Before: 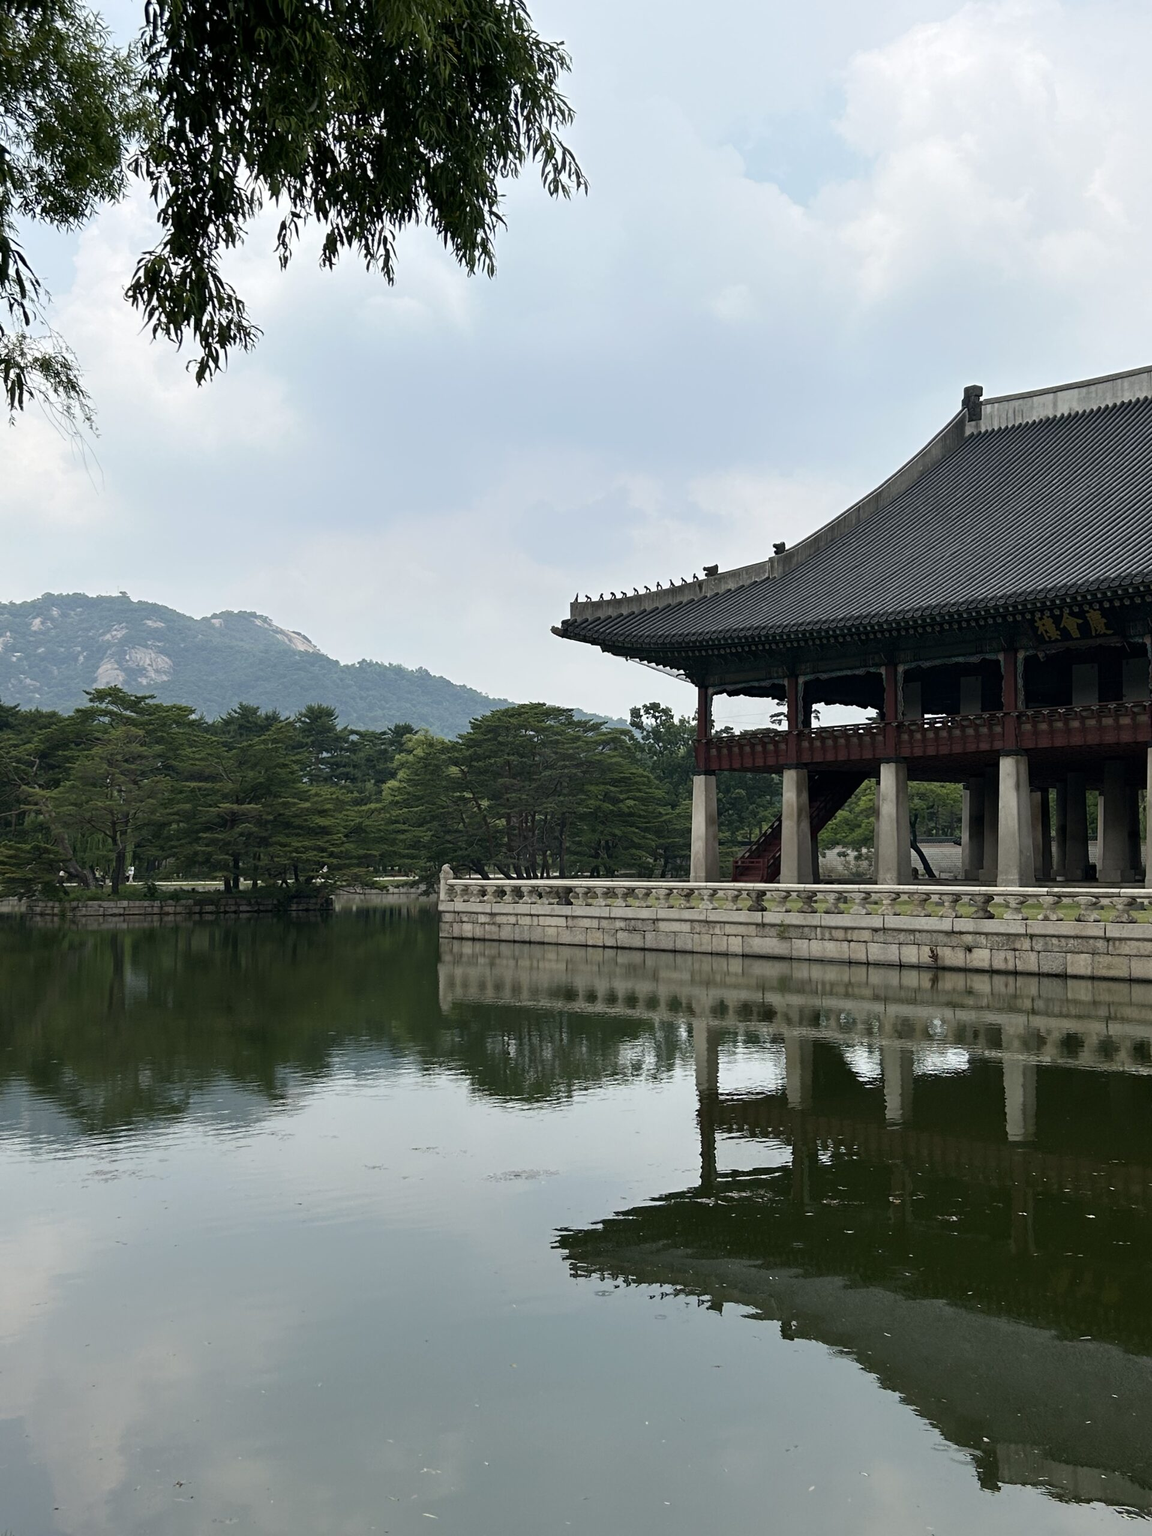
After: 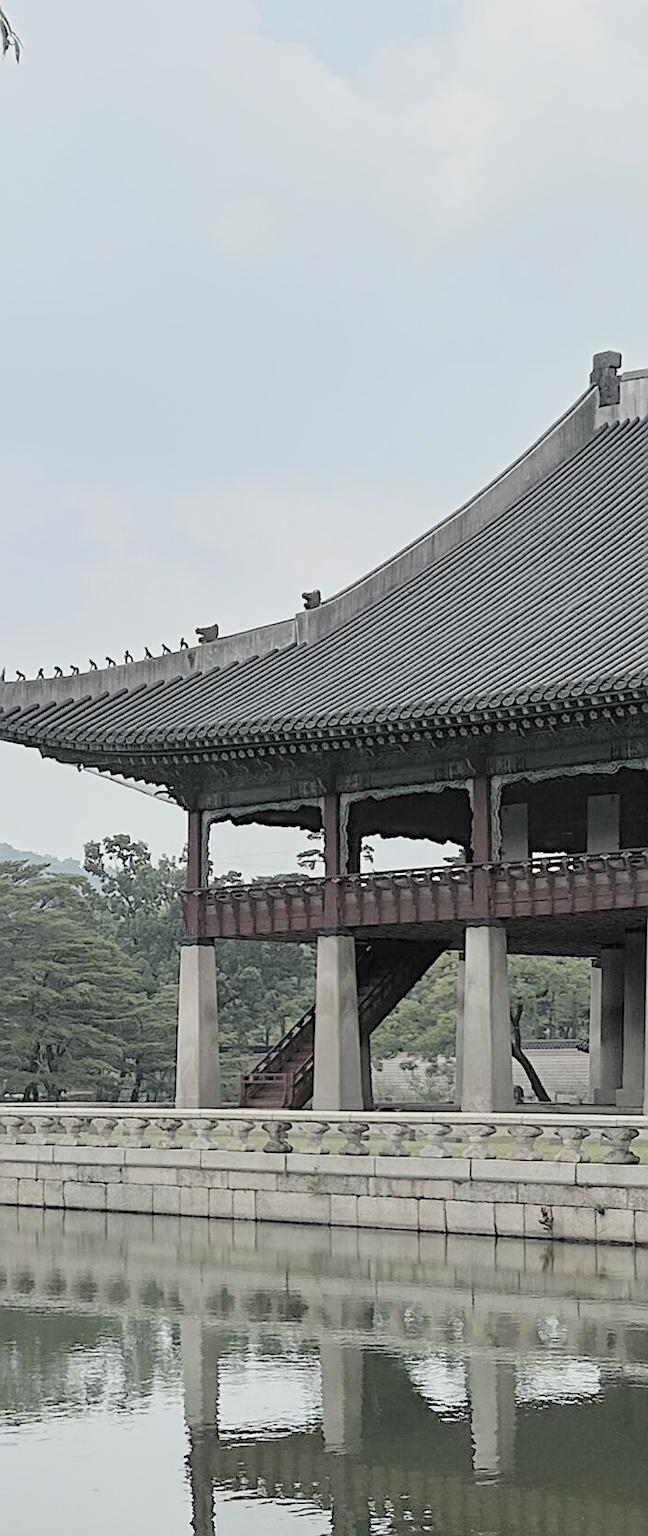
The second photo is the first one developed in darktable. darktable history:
contrast brightness saturation: brightness 0.18, saturation -0.5
crop and rotate: left 49.936%, top 10.094%, right 13.136%, bottom 24.256%
global tonemap: drago (0.7, 100)
sharpen: on, module defaults
